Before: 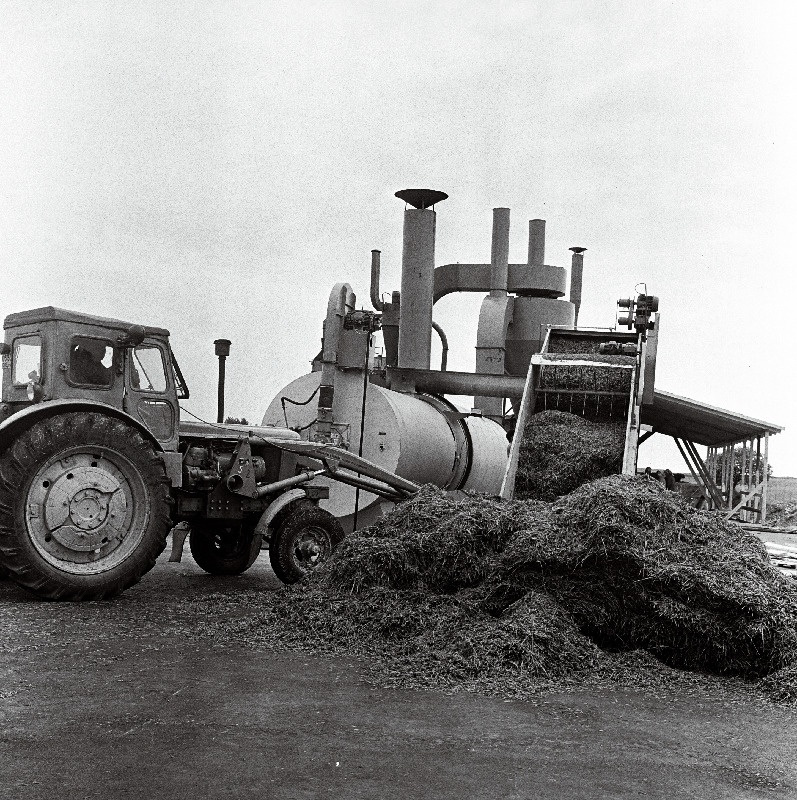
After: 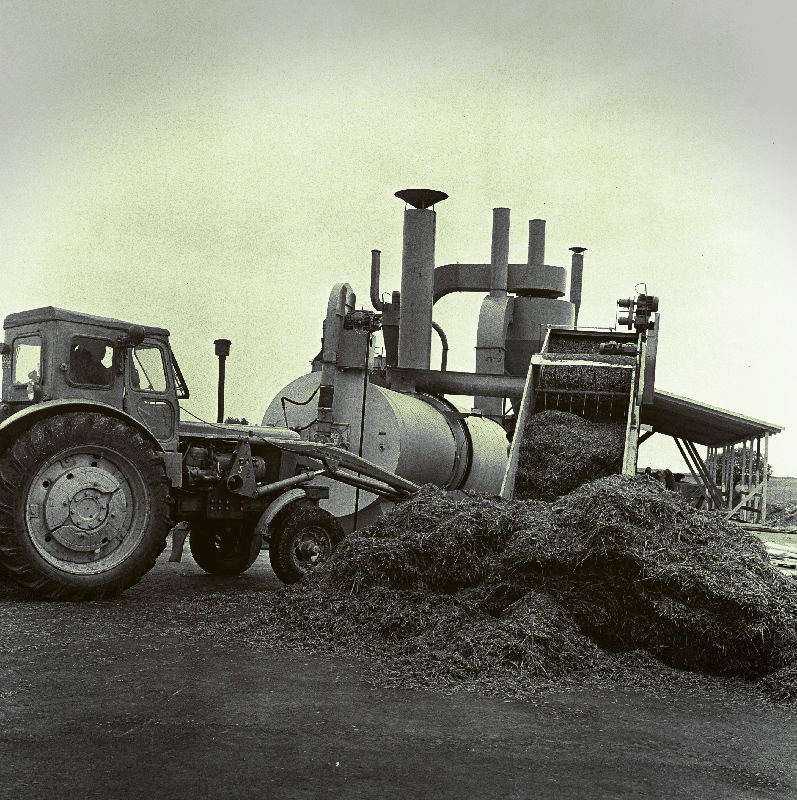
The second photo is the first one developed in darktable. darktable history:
vignetting: fall-off start 100%, brightness -0.406, saturation -0.3, width/height ratio 1.324, dithering 8-bit output, unbound false
tone curve: curves: ch0 [(0, 0) (0.8, 0.757) (1, 1)], color space Lab, linked channels, preserve colors none
color zones: curves: ch0 [(0, 0.5) (0.143, 0.5) (0.286, 0.5) (0.429, 0.5) (0.571, 0.5) (0.714, 0.476) (0.857, 0.5) (1, 0.5)]; ch2 [(0, 0.5) (0.143, 0.5) (0.286, 0.5) (0.429, 0.5) (0.571, 0.5) (0.714, 0.487) (0.857, 0.5) (1, 0.5)]
split-toning: shadows › hue 290.82°, shadows › saturation 0.34, highlights › saturation 0.38, balance 0, compress 50%
color balance: lift [1.004, 1.002, 1.002, 0.998], gamma [1, 1.007, 1.002, 0.993], gain [1, 0.977, 1.013, 1.023], contrast -3.64%
local contrast: mode bilateral grid, contrast 100, coarseness 100, detail 91%, midtone range 0.2
